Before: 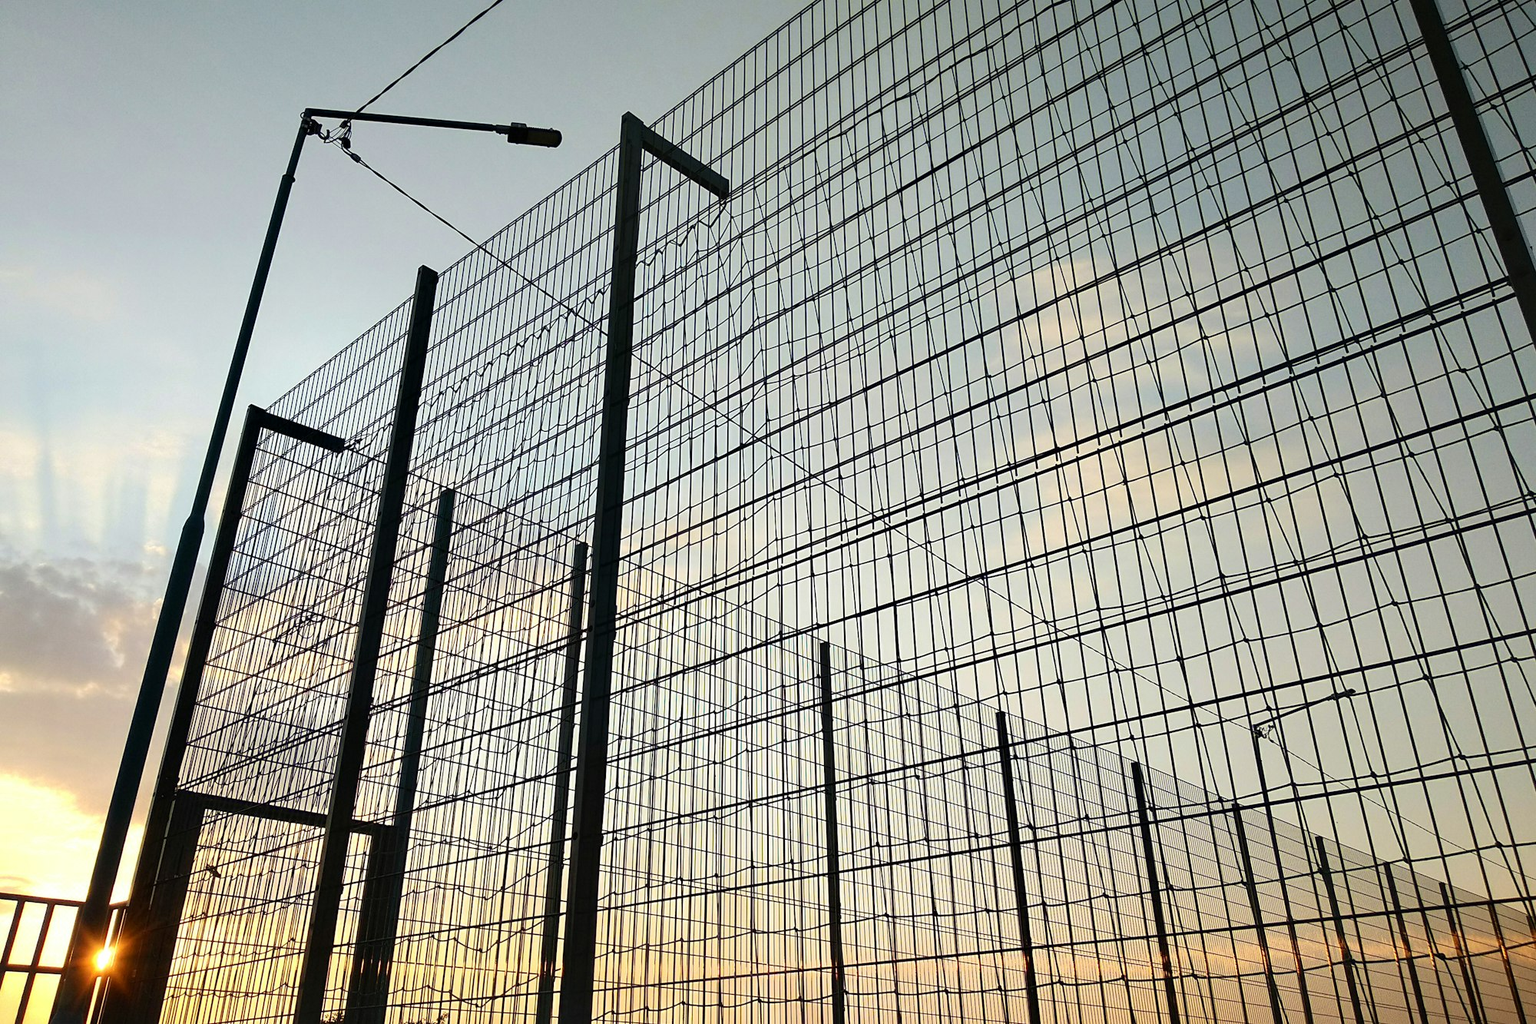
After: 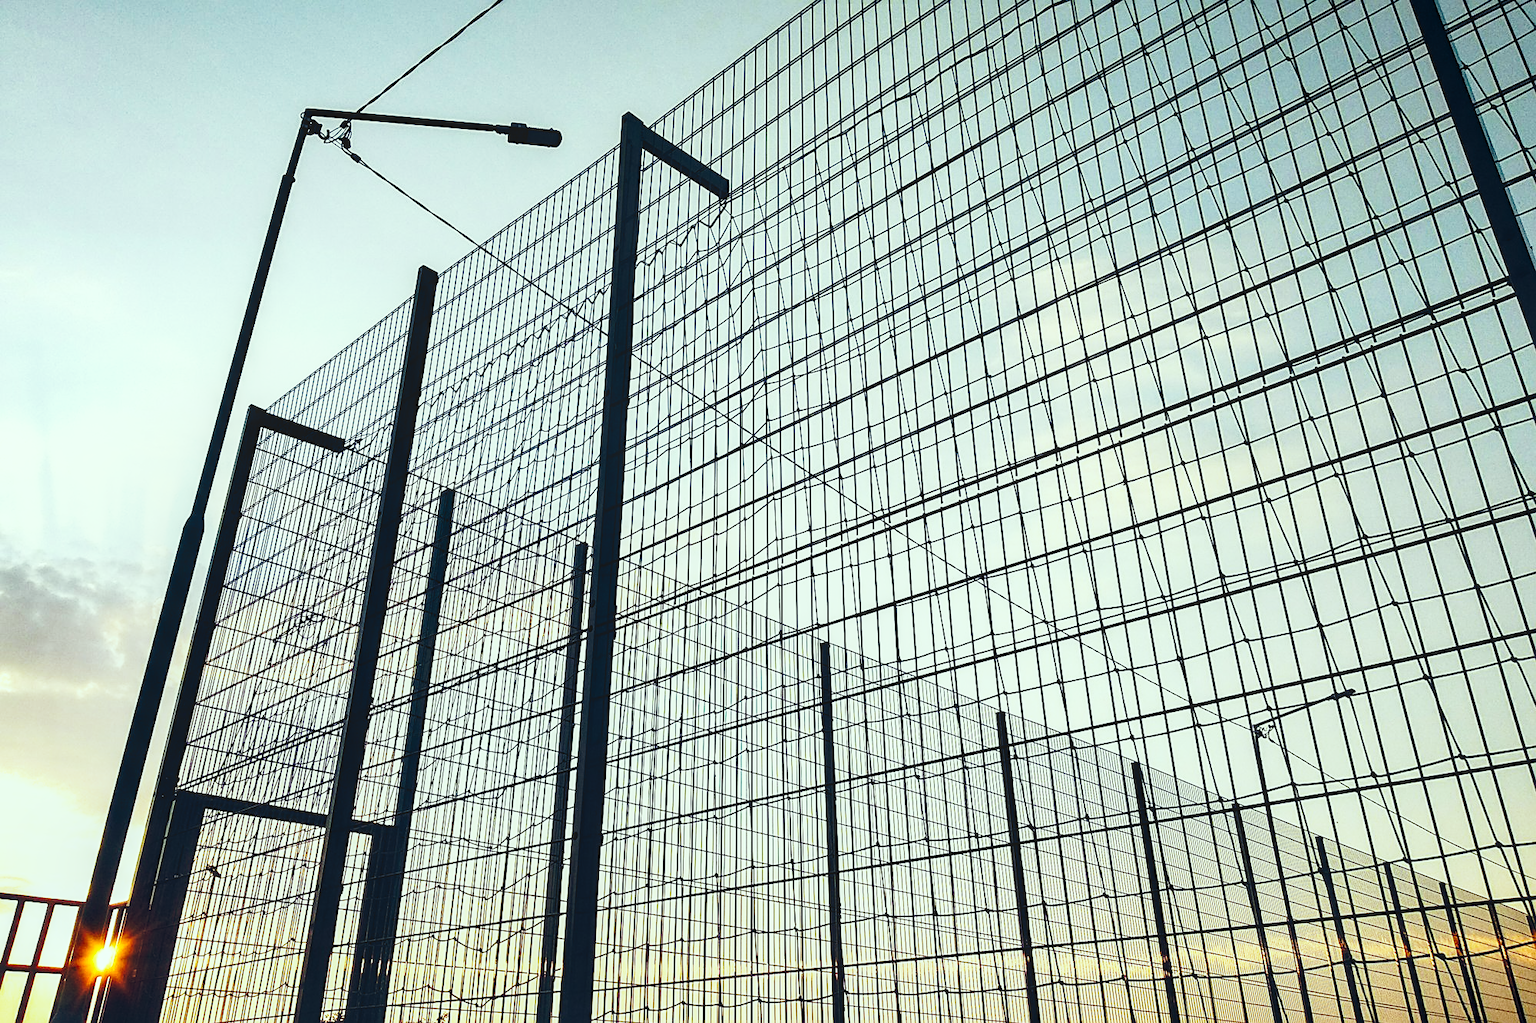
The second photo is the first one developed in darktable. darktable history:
tone equalizer: -8 EV -0.417 EV, -7 EV -0.389 EV, -6 EV -0.333 EV, -5 EV -0.222 EV, -3 EV 0.222 EV, -2 EV 0.333 EV, -1 EV 0.389 EV, +0 EV 0.417 EV, edges refinement/feathering 500, mask exposure compensation -1.57 EV, preserve details no
local contrast: on, module defaults
color balance rgb: shadows lift › hue 87.51°, highlights gain › chroma 0.68%, highlights gain › hue 55.1°, global offset › chroma 0.13%, global offset › hue 253.66°, linear chroma grading › global chroma 0.5%, perceptual saturation grading › global saturation 16.38%
shadows and highlights: soften with gaussian
color correction: highlights a* -8, highlights b* 3.1
white balance: red 0.976, blue 1.04
sharpen: on, module defaults
base curve: curves: ch0 [(0, 0) (0.036, 0.037) (0.121, 0.228) (0.46, 0.76) (0.859, 0.983) (1, 1)], preserve colors none
